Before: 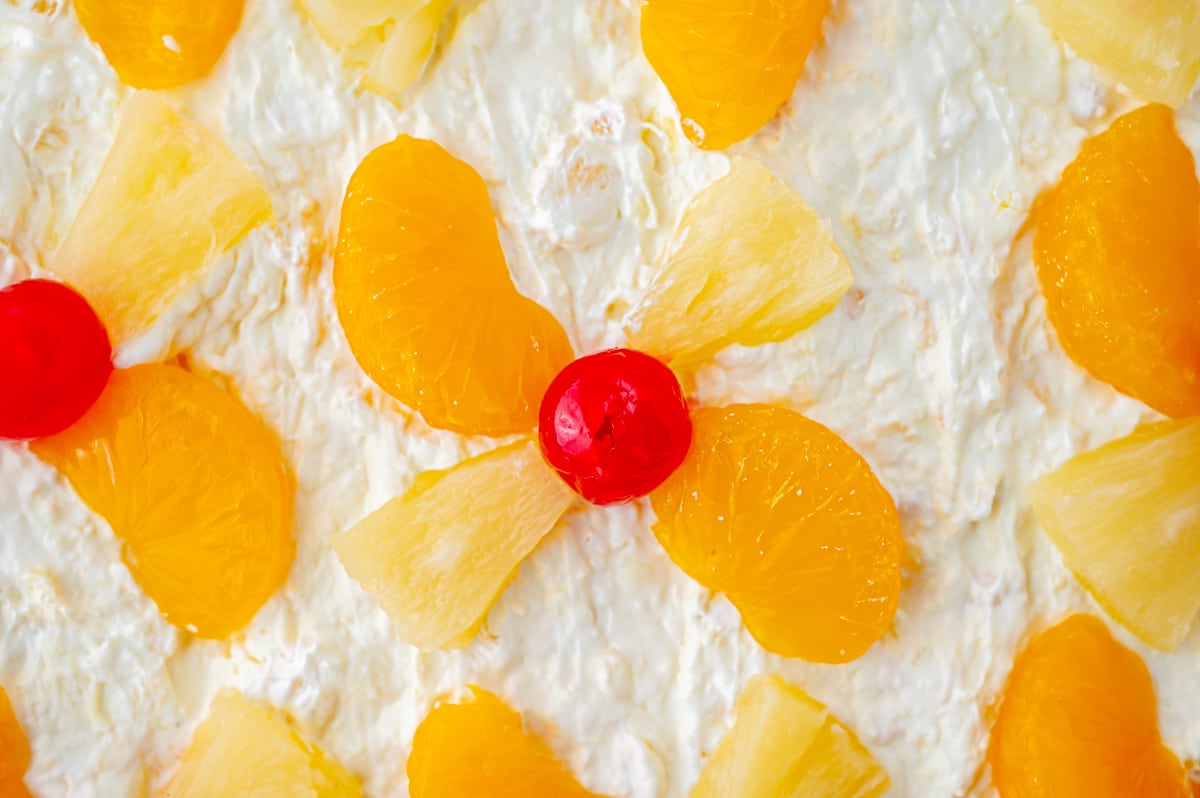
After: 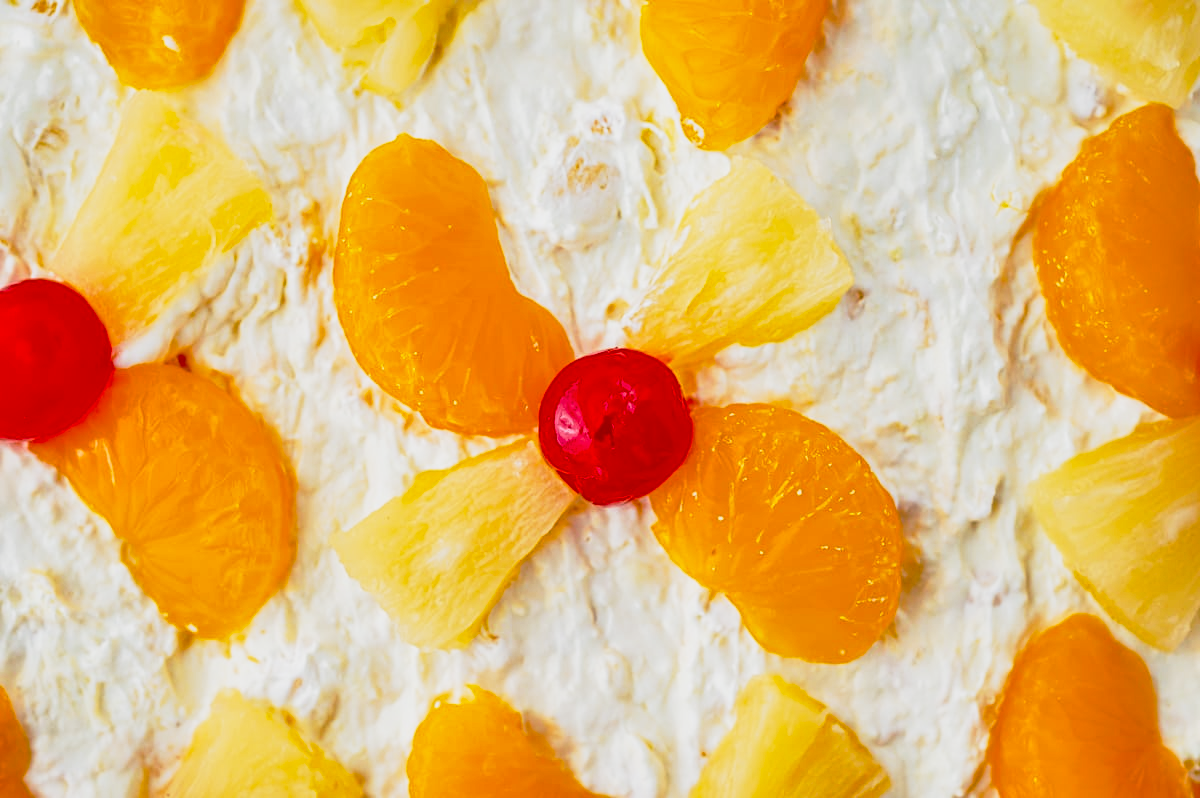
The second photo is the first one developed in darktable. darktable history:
exposure: exposure -0.112 EV, compensate exposure bias true, compensate highlight preservation false
shadows and highlights: shadows 59.18, soften with gaussian
tone curve: curves: ch0 [(0, 0) (0.105, 0.068) (0.195, 0.162) (0.283, 0.283) (0.384, 0.404) (0.485, 0.531) (0.638, 0.681) (0.795, 0.879) (1, 0.977)]; ch1 [(0, 0) (0.161, 0.092) (0.35, 0.33) (0.379, 0.401) (0.456, 0.469) (0.498, 0.506) (0.521, 0.549) (0.58, 0.624) (0.635, 0.671) (1, 1)]; ch2 [(0, 0) (0.371, 0.362) (0.437, 0.437) (0.483, 0.484) (0.53, 0.515) (0.56, 0.58) (0.622, 0.606) (1, 1)], preserve colors none
